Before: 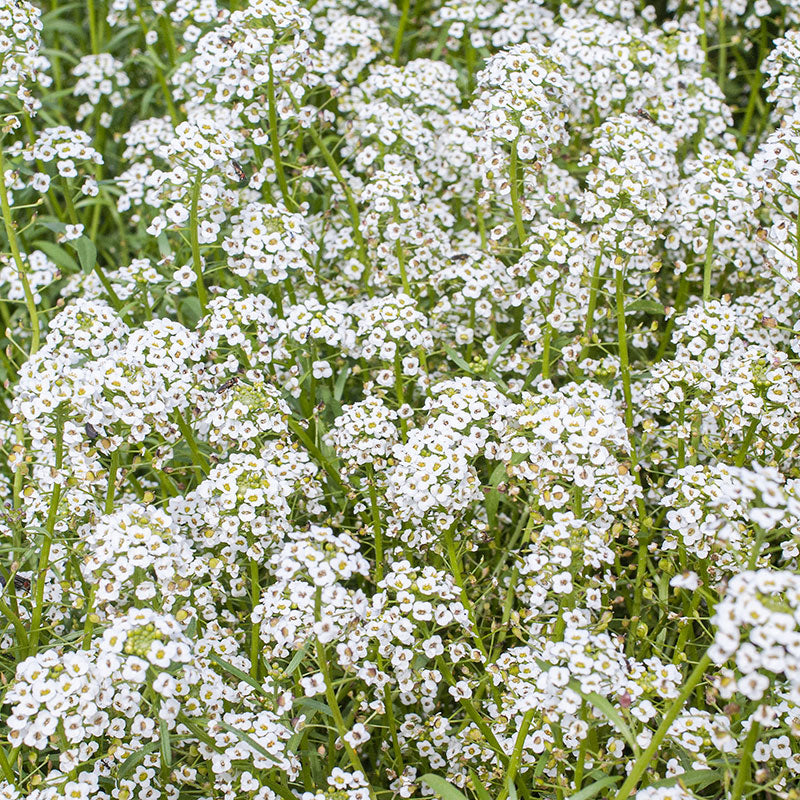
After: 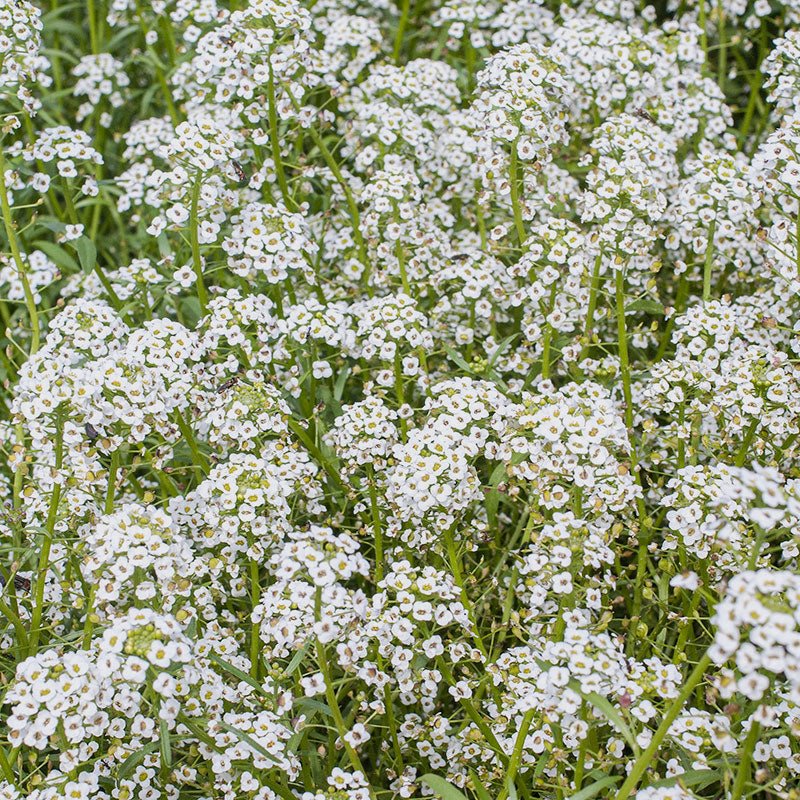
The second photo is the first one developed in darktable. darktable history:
exposure: exposure -0.21 EV, compensate highlight preservation false
